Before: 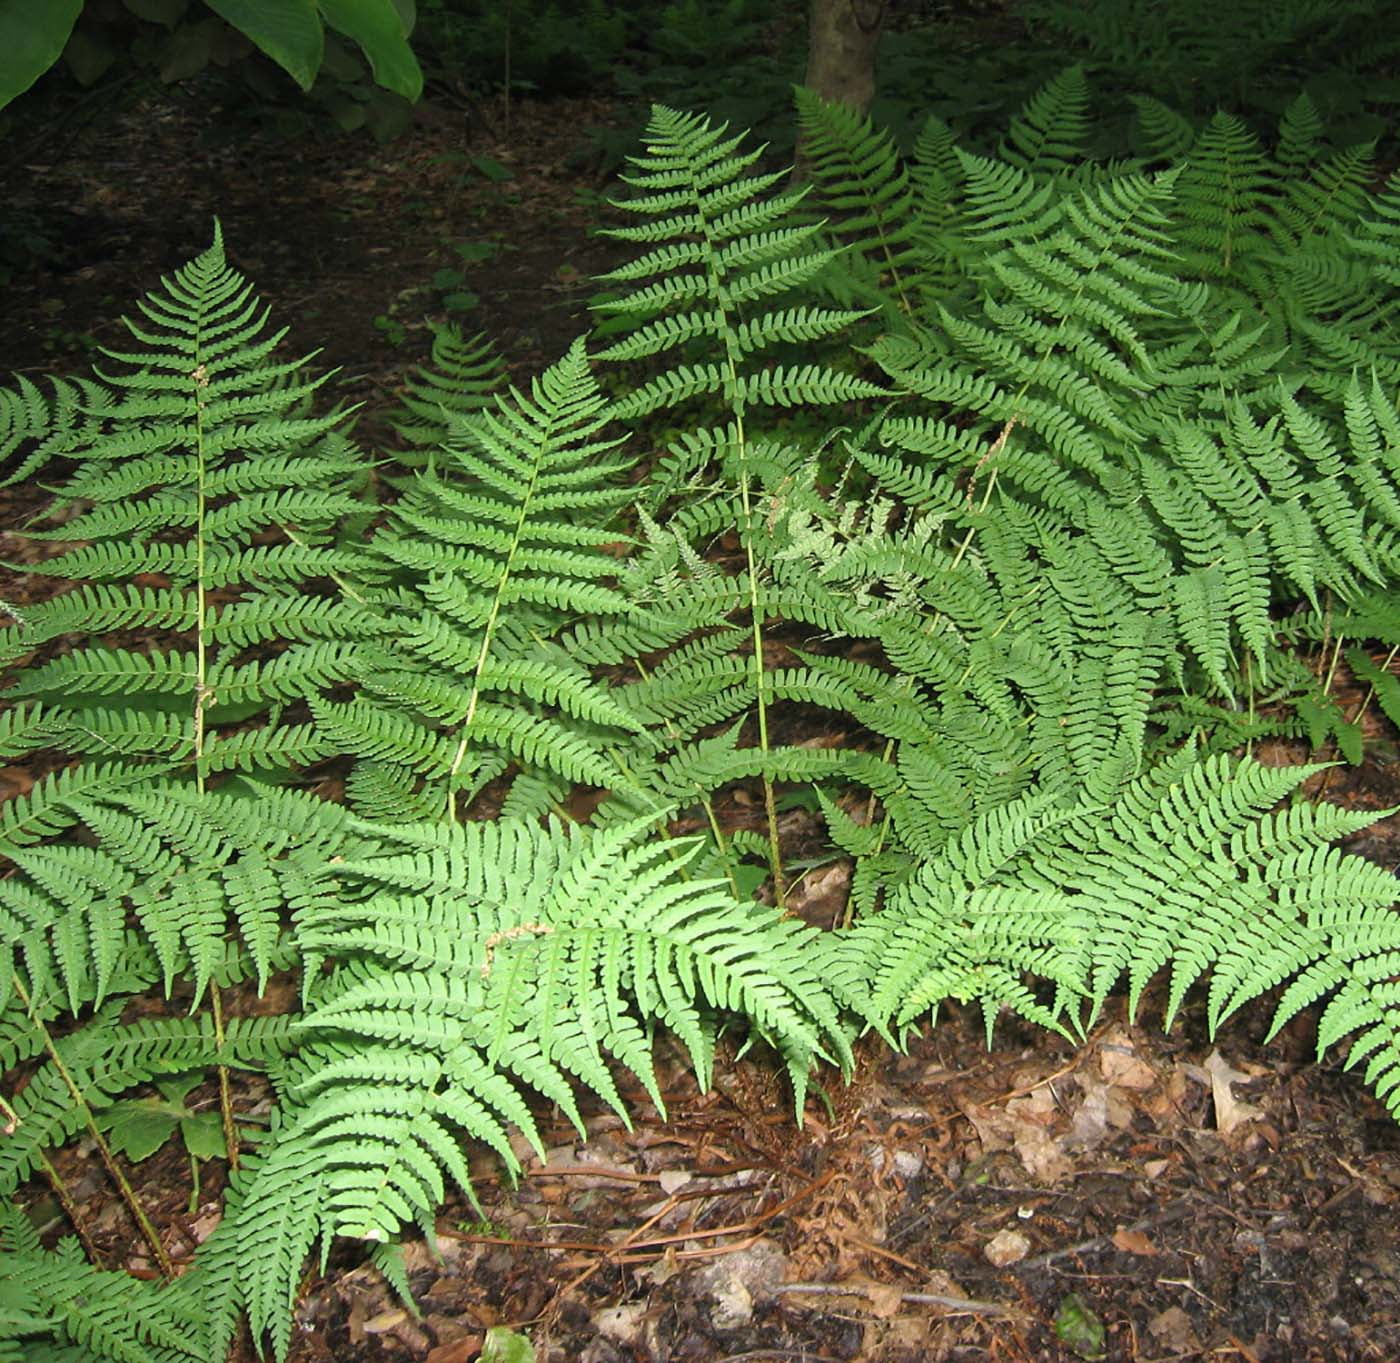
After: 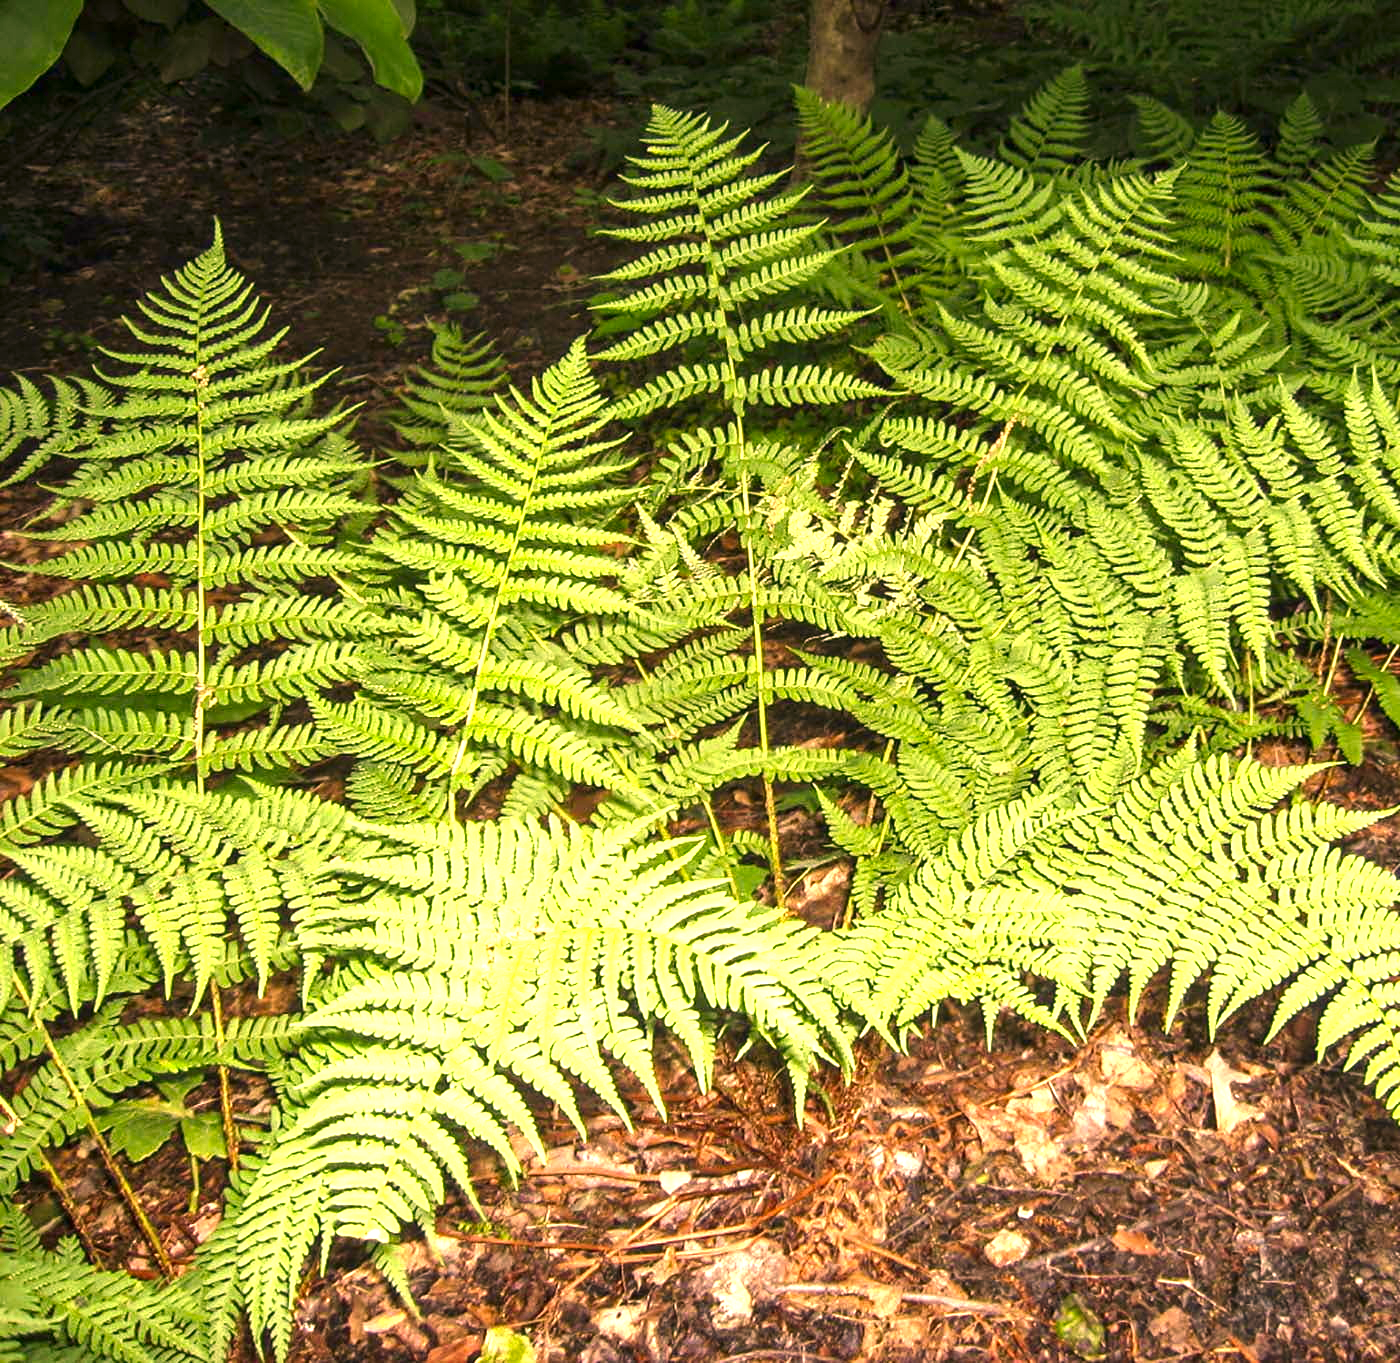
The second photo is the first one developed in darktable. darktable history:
exposure: black level correction 0, exposure 1.2 EV, compensate exposure bias true, compensate highlight preservation false
contrast brightness saturation: contrast 0.067, brightness -0.127, saturation 0.062
local contrast: on, module defaults
color correction: highlights a* 21.95, highlights b* 21.69
